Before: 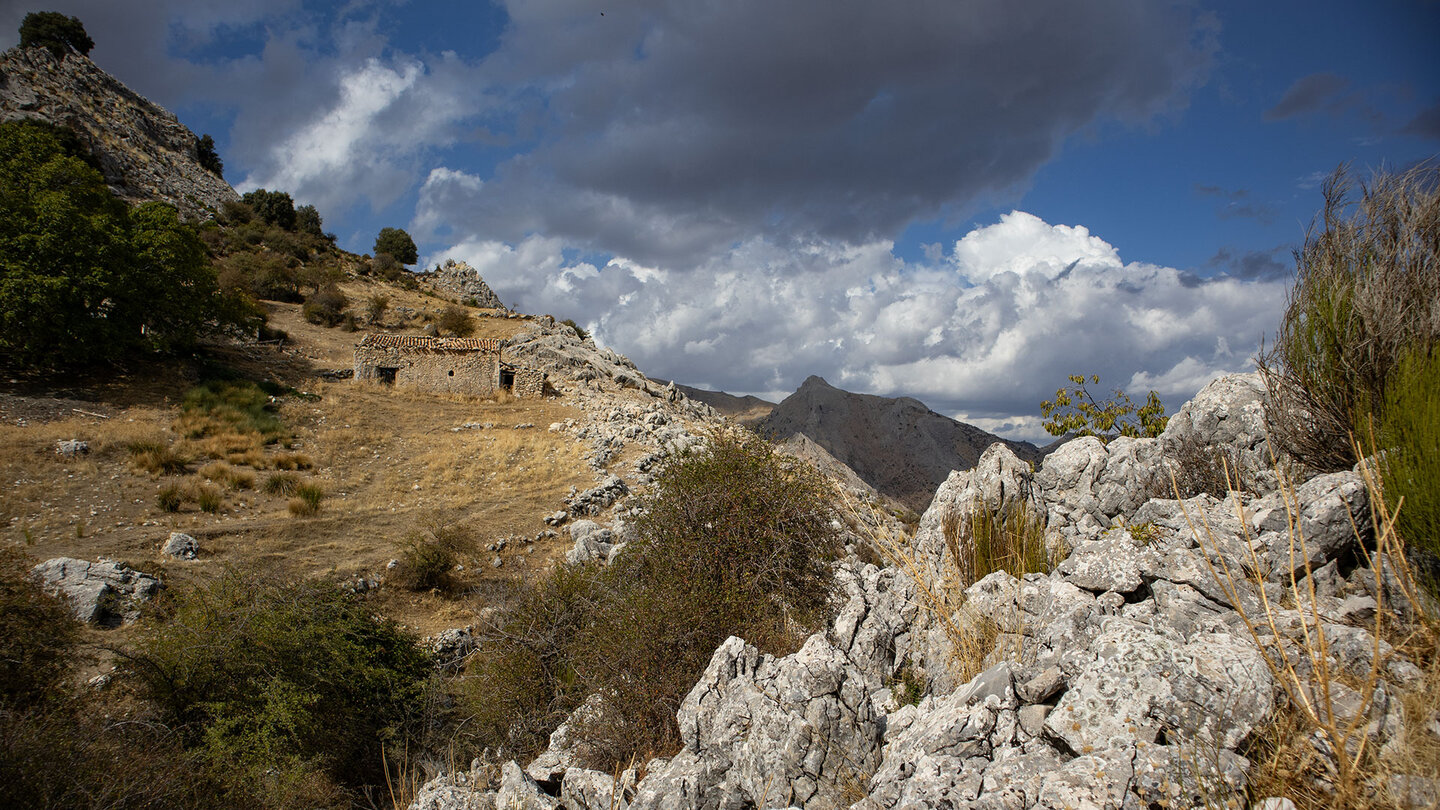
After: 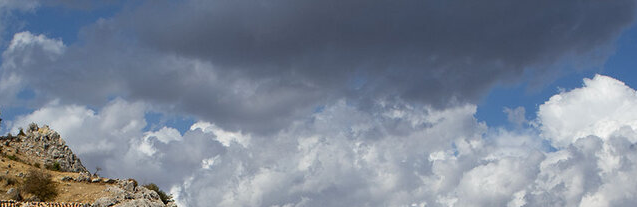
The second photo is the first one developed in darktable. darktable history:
crop: left 28.998%, top 16.861%, right 26.742%, bottom 57.542%
